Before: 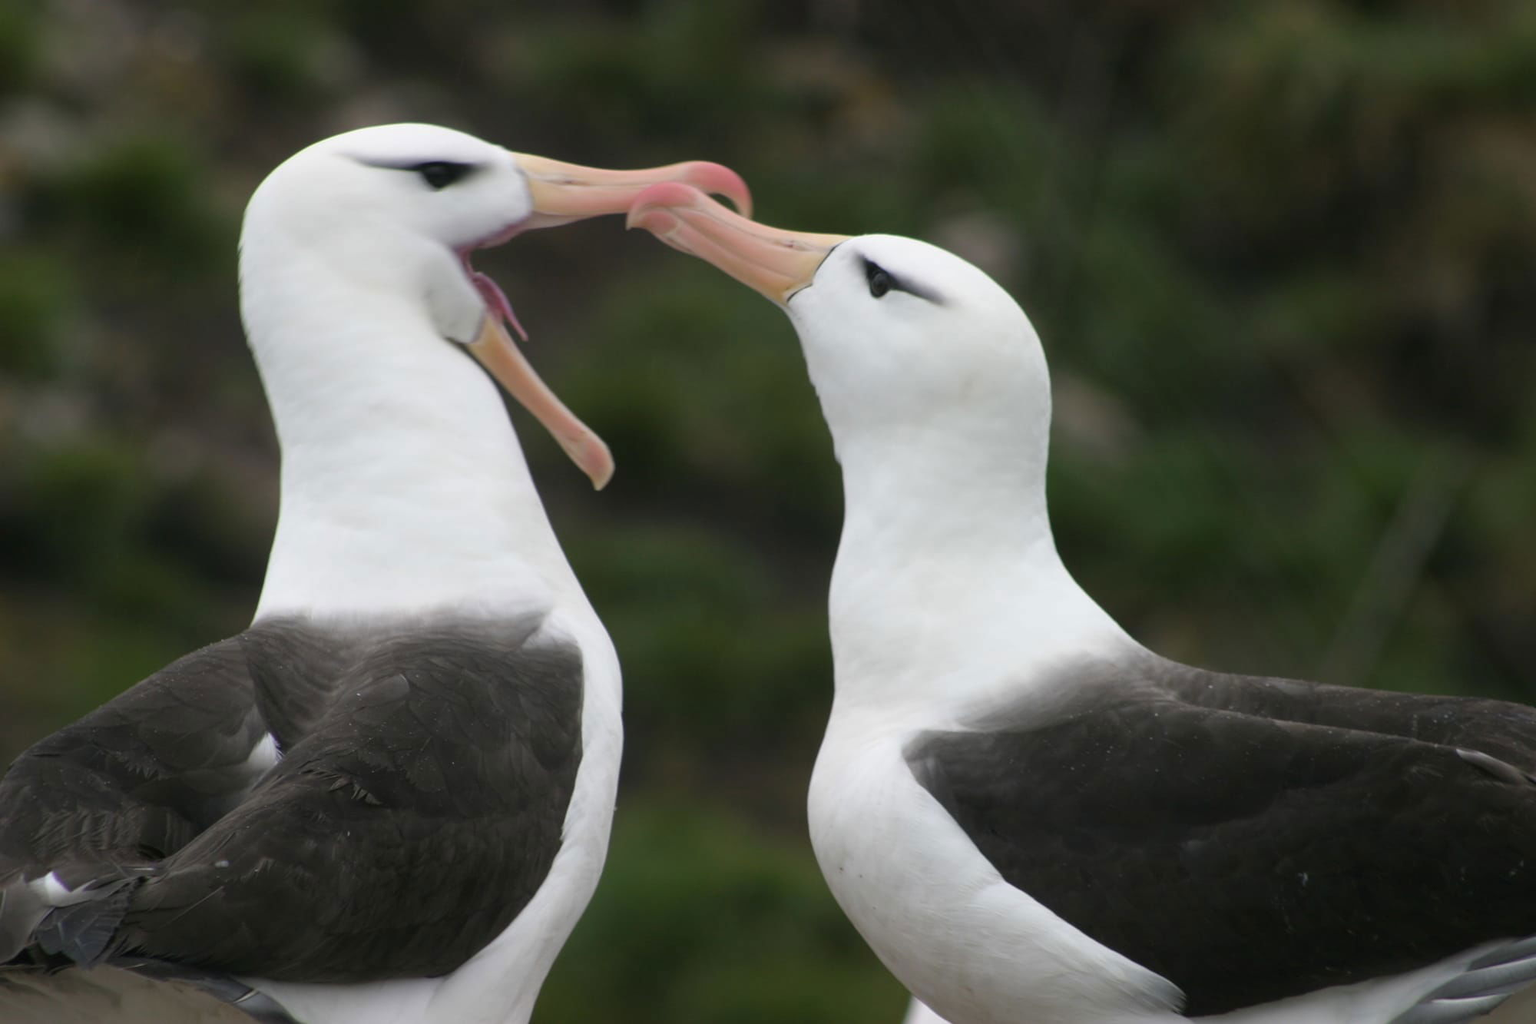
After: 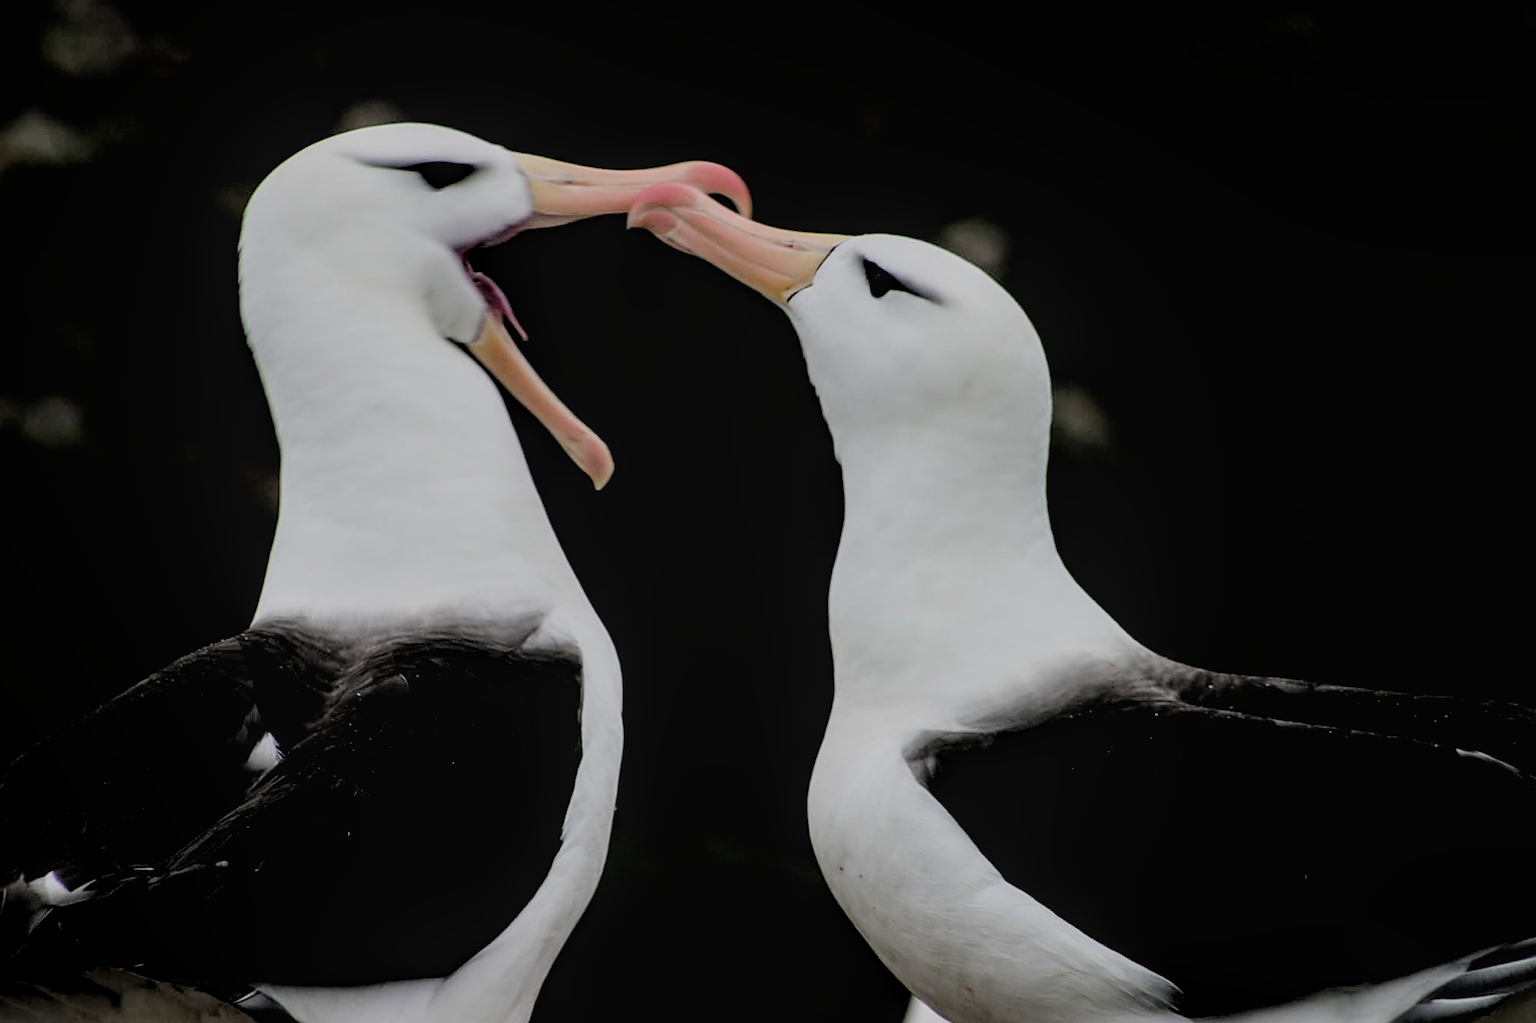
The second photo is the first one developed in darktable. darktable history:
local contrast: on, module defaults
exposure: black level correction 0.029, exposure -0.08 EV, compensate highlight preservation false
sharpen: on, module defaults
filmic rgb: black relative exposure -2.85 EV, white relative exposure 4.56 EV, hardness 1.78, contrast 1.26
